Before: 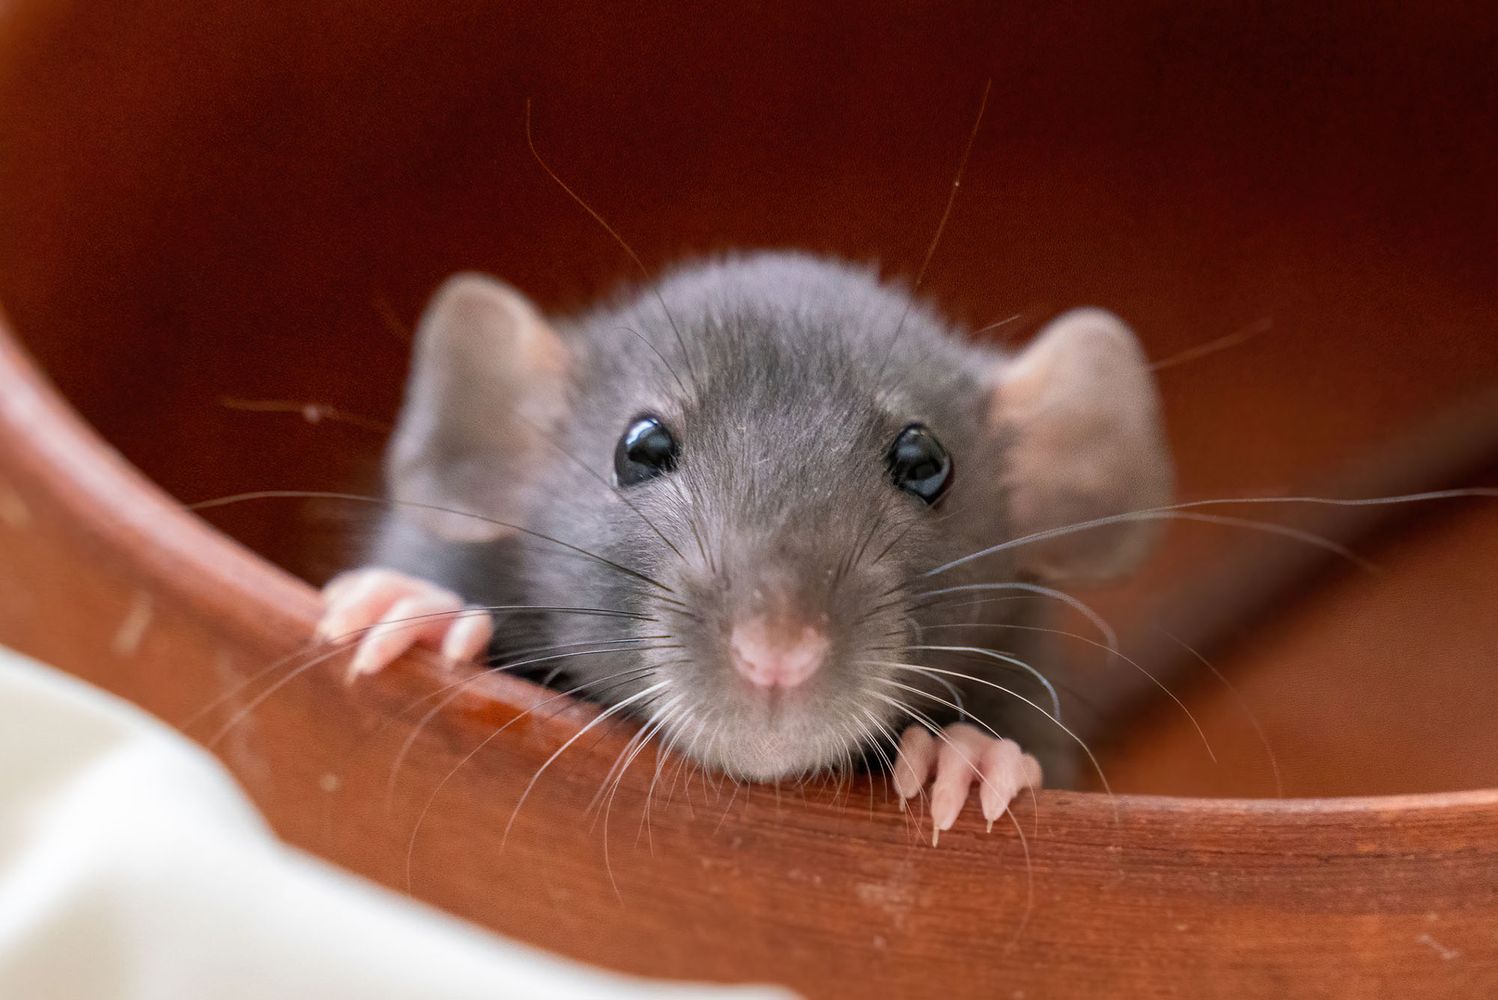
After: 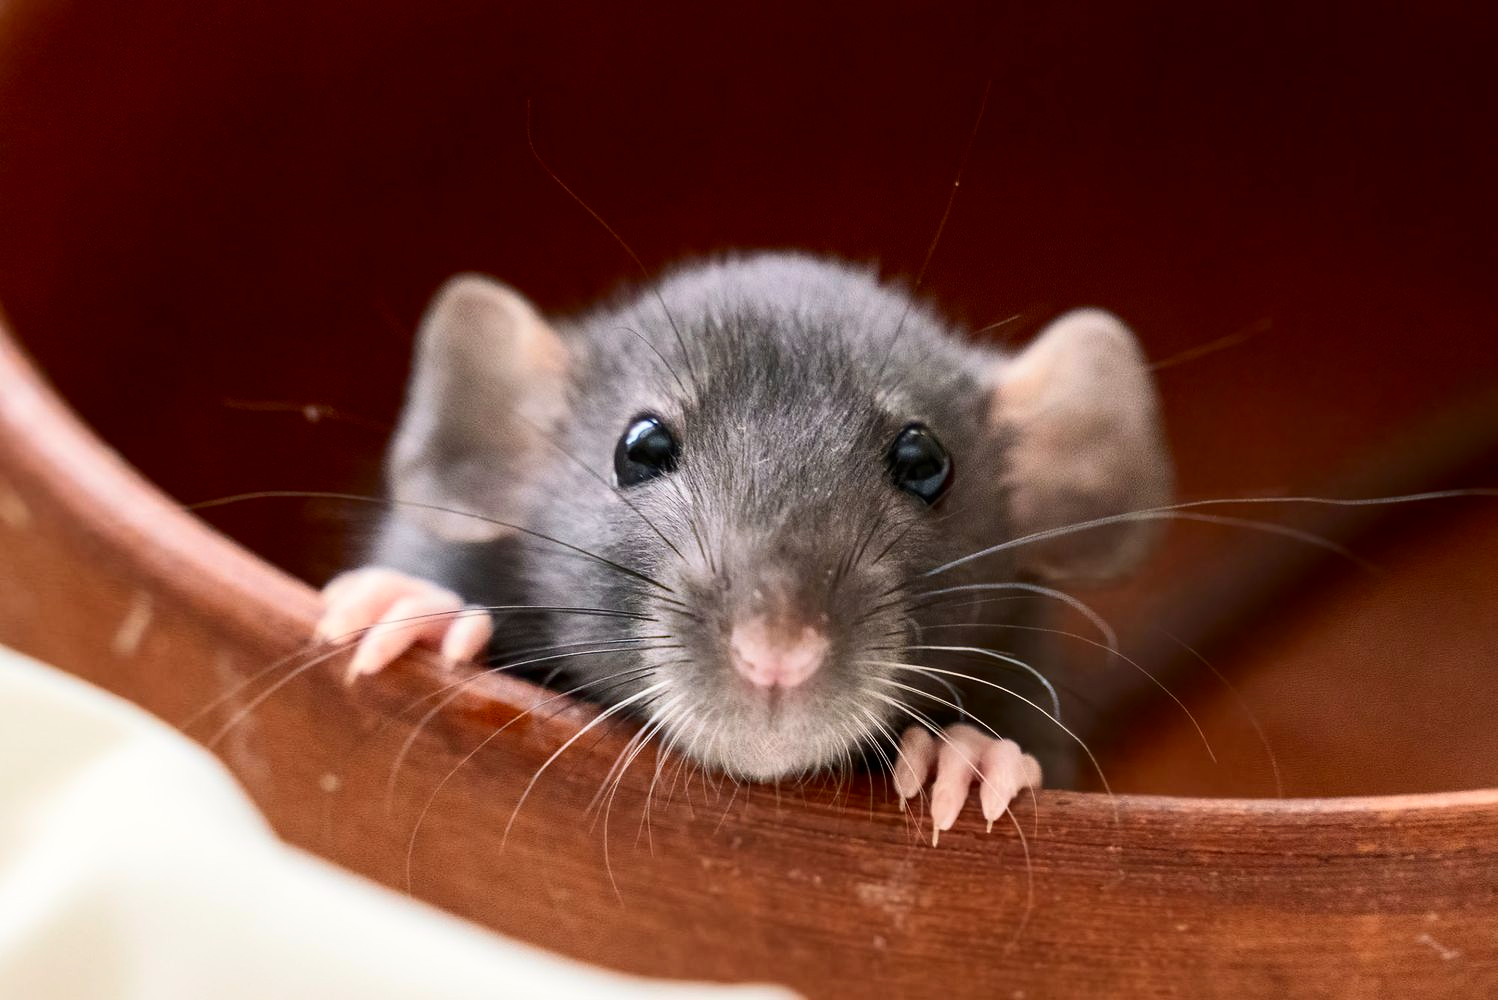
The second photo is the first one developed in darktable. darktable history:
color correction: highlights b* 3
contrast brightness saturation: contrast 0.28
exposure: compensate highlight preservation false
